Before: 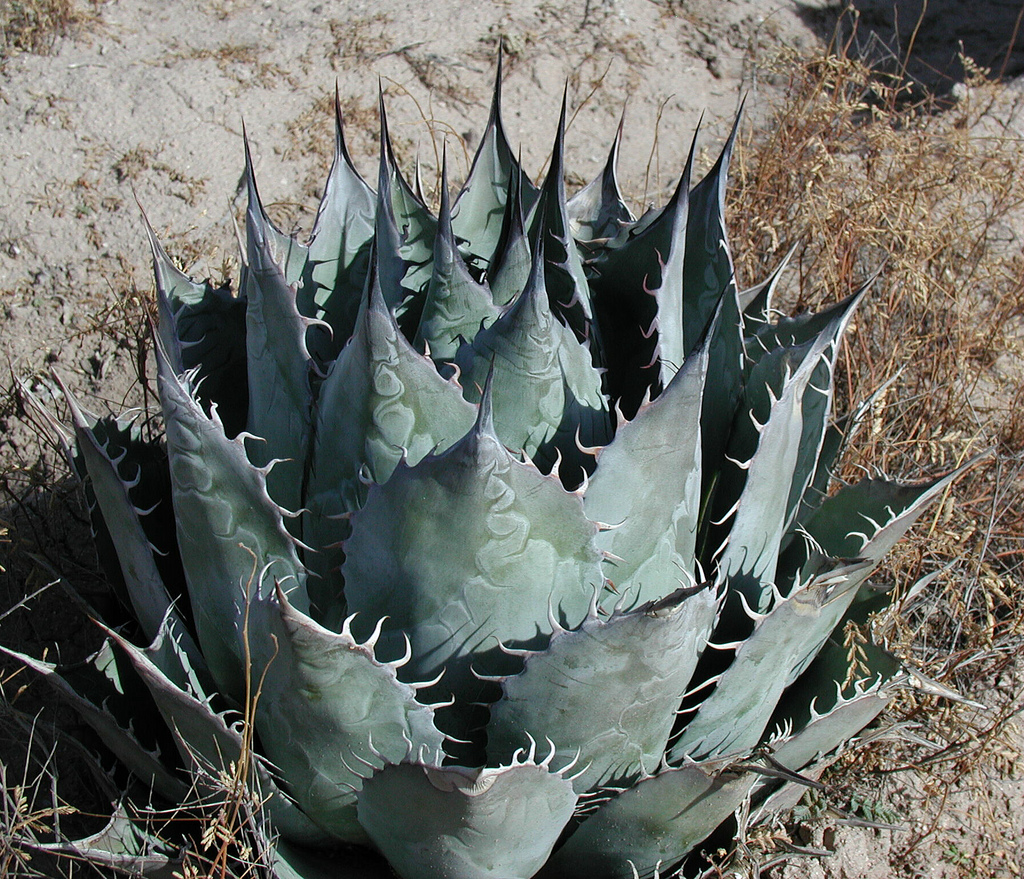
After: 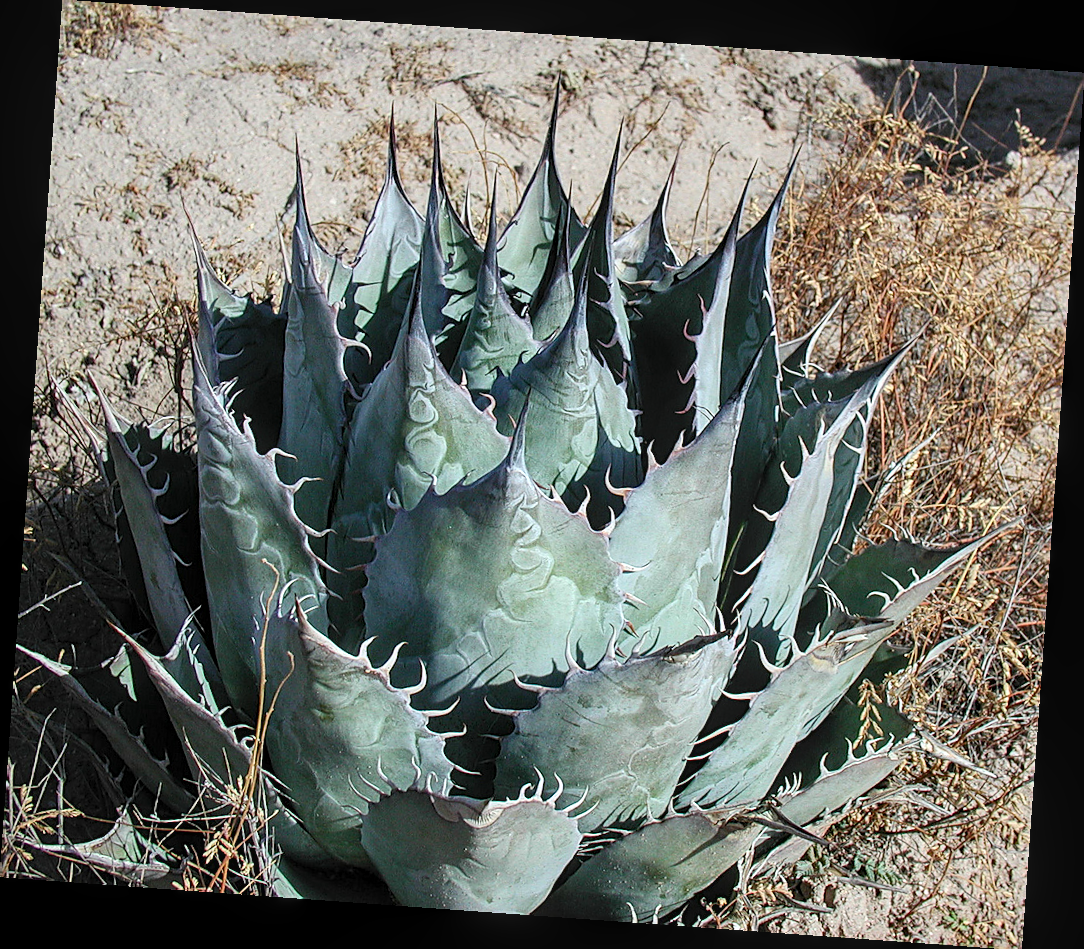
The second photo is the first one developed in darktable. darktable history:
sharpen: on, module defaults
rotate and perspective: rotation 4.1°, automatic cropping off
local contrast: on, module defaults
contrast brightness saturation: contrast 0.2, brightness 0.16, saturation 0.22
